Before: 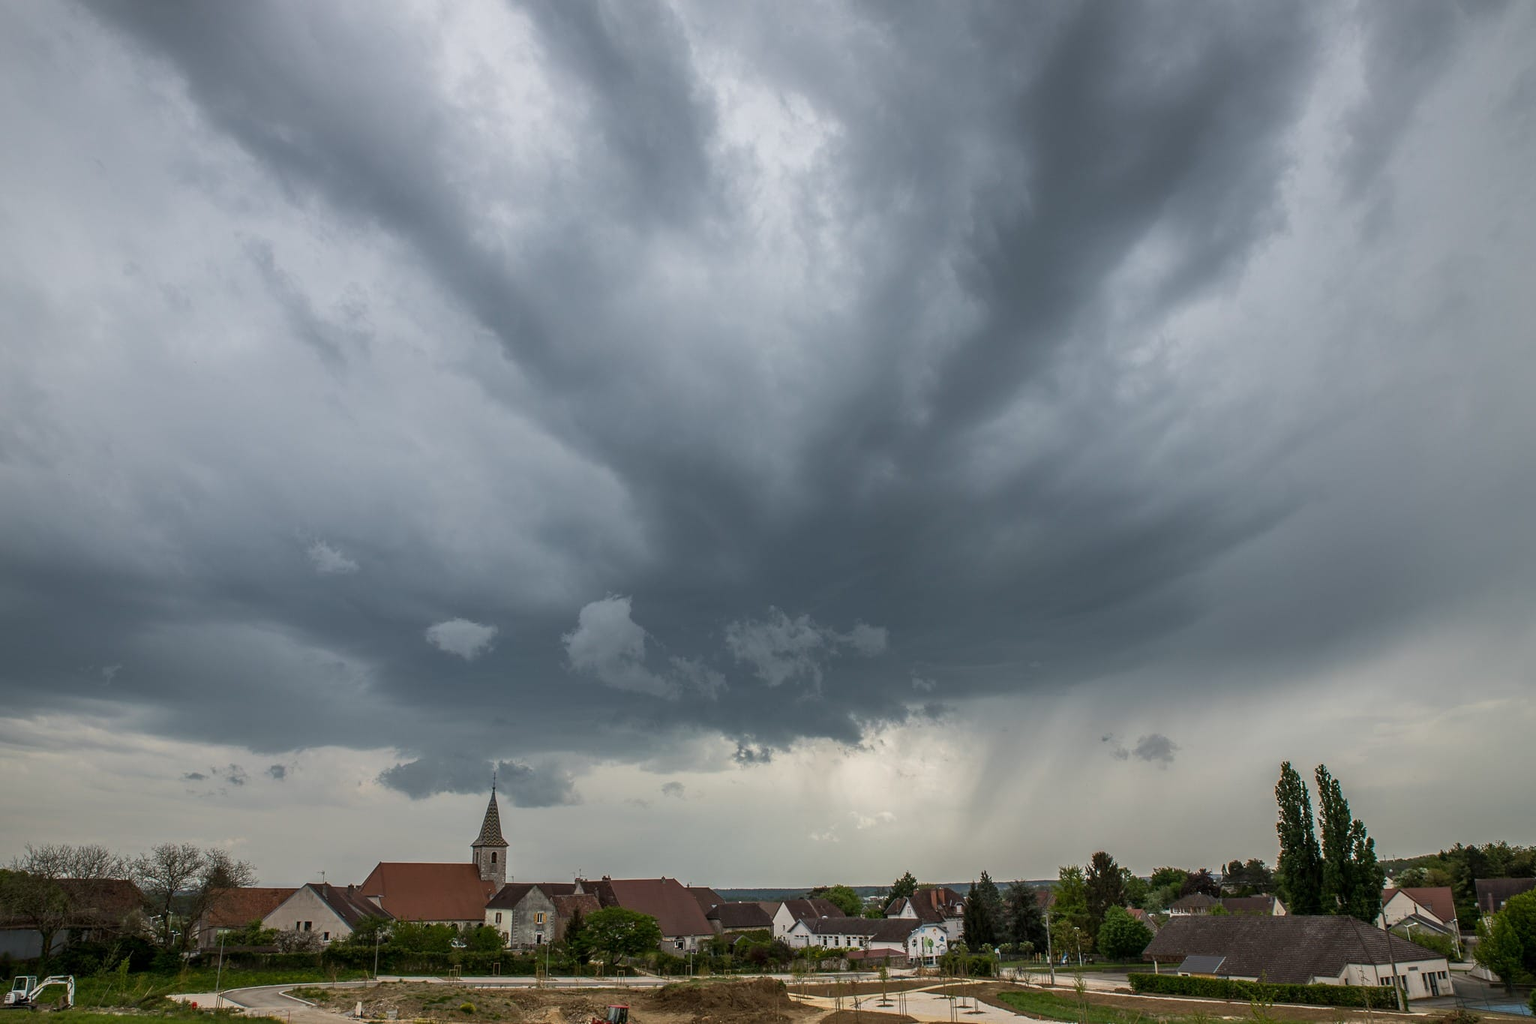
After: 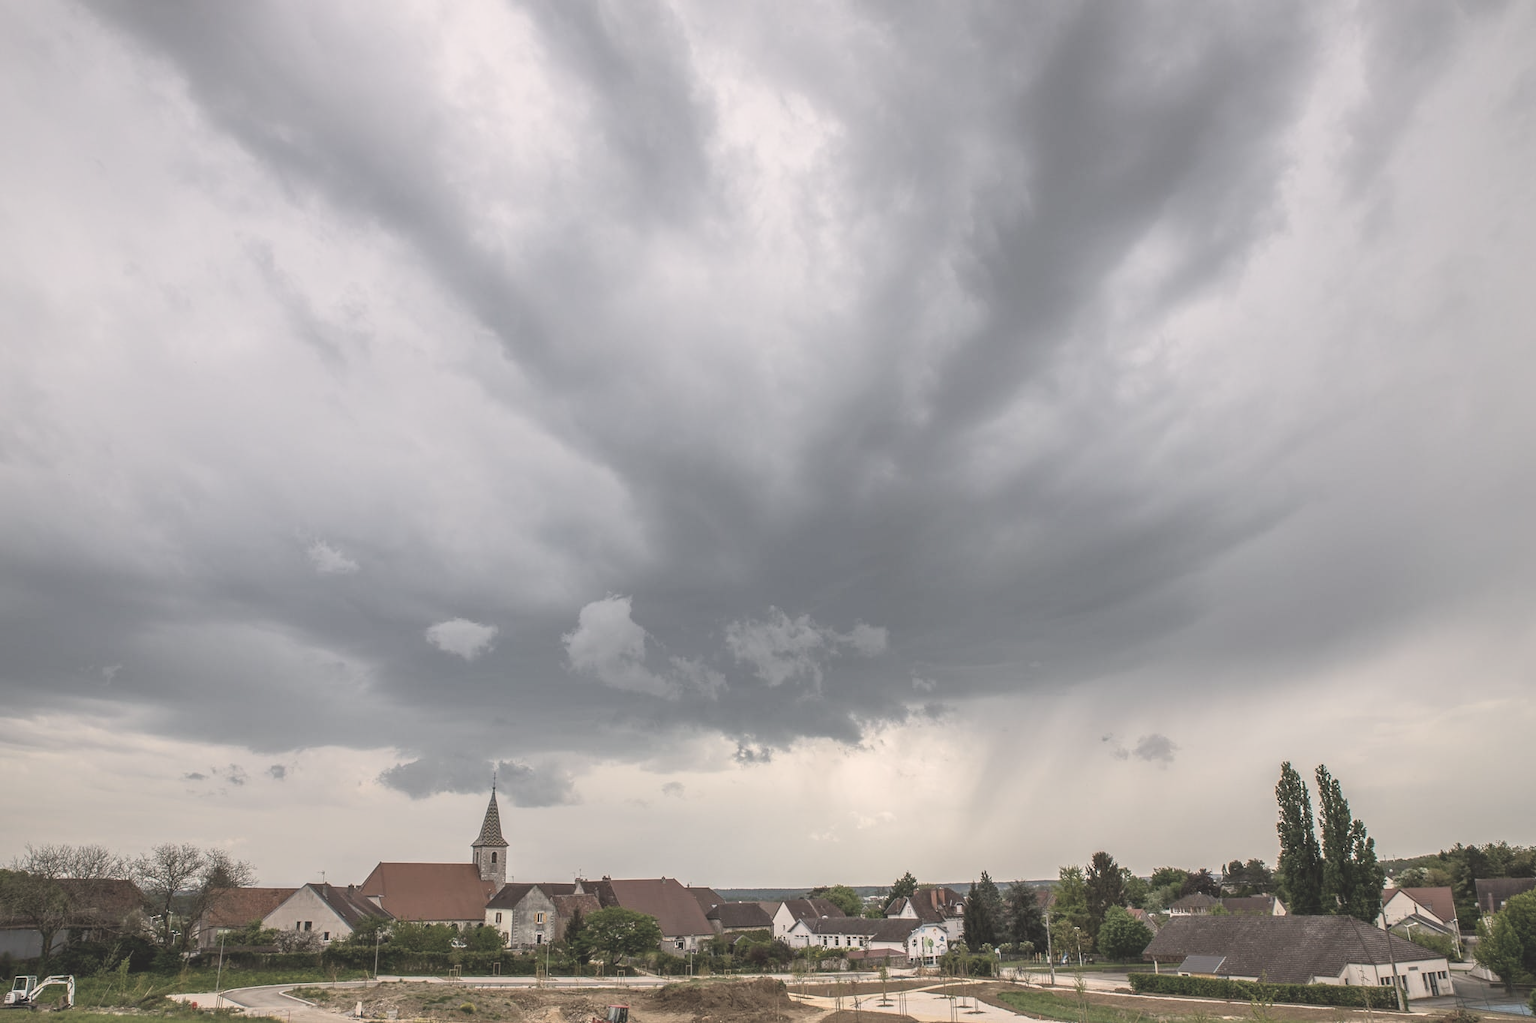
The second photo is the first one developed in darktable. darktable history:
color balance: lift [1.007, 1, 1, 1], gamma [1.097, 1, 1, 1]
color correction: highlights a* 5.59, highlights b* 5.24, saturation 0.68
contrast brightness saturation: contrast 0.14, brightness 0.21
